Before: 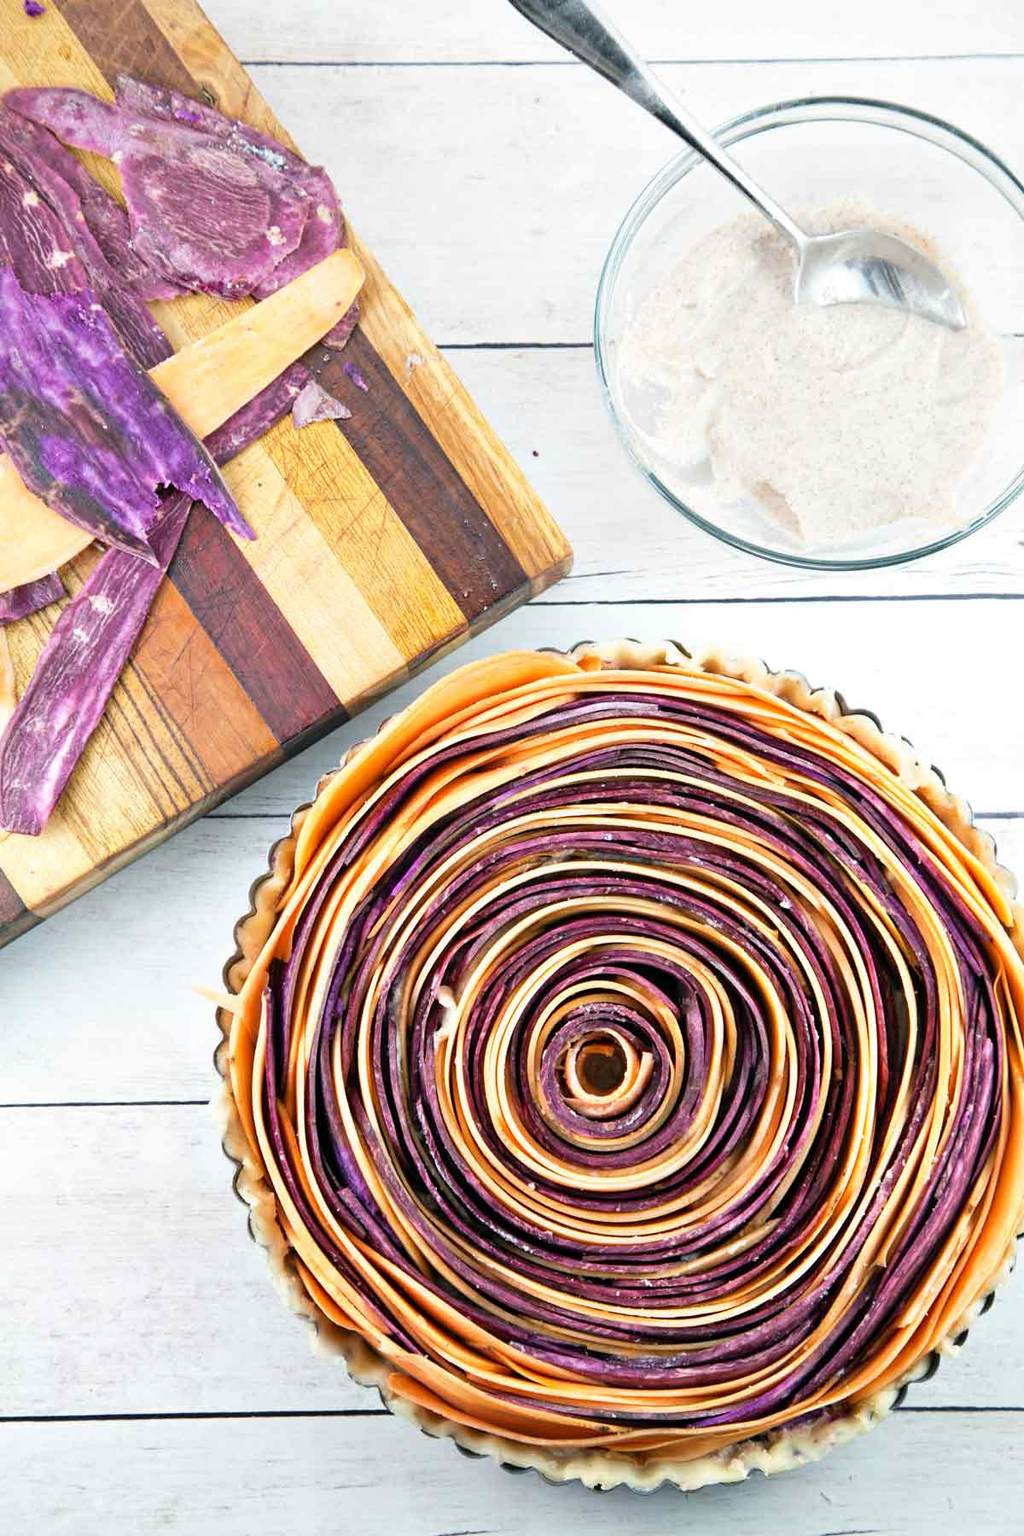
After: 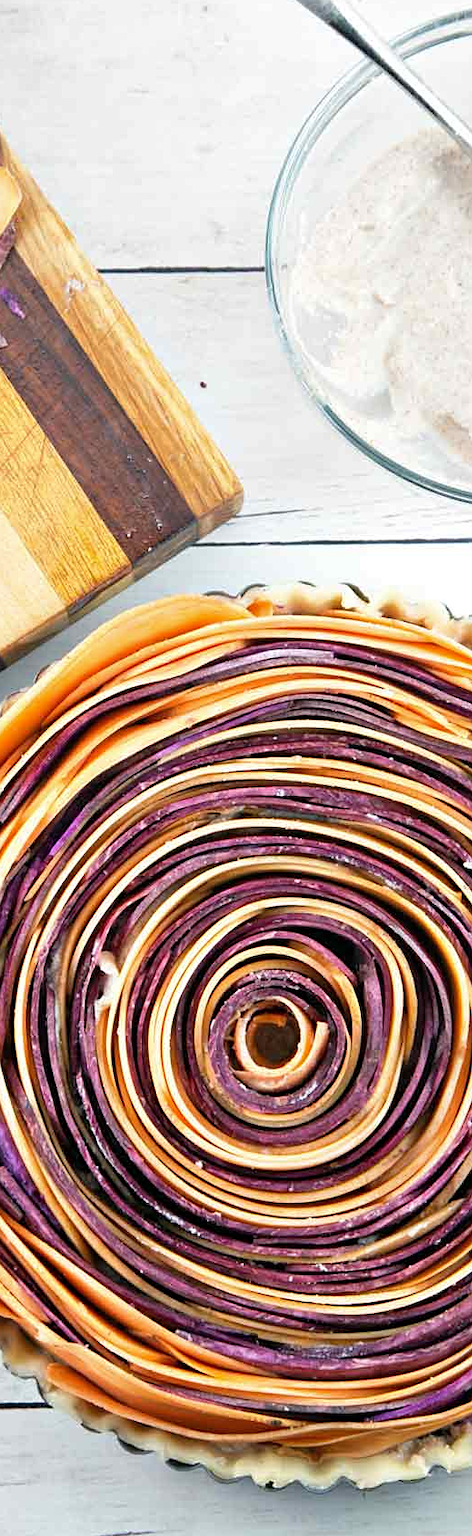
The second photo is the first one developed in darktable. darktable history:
sharpen: amount 0.205
shadows and highlights: shadows 25.66, highlights -24.38
crop: left 33.726%, top 6.04%, right 22.897%
